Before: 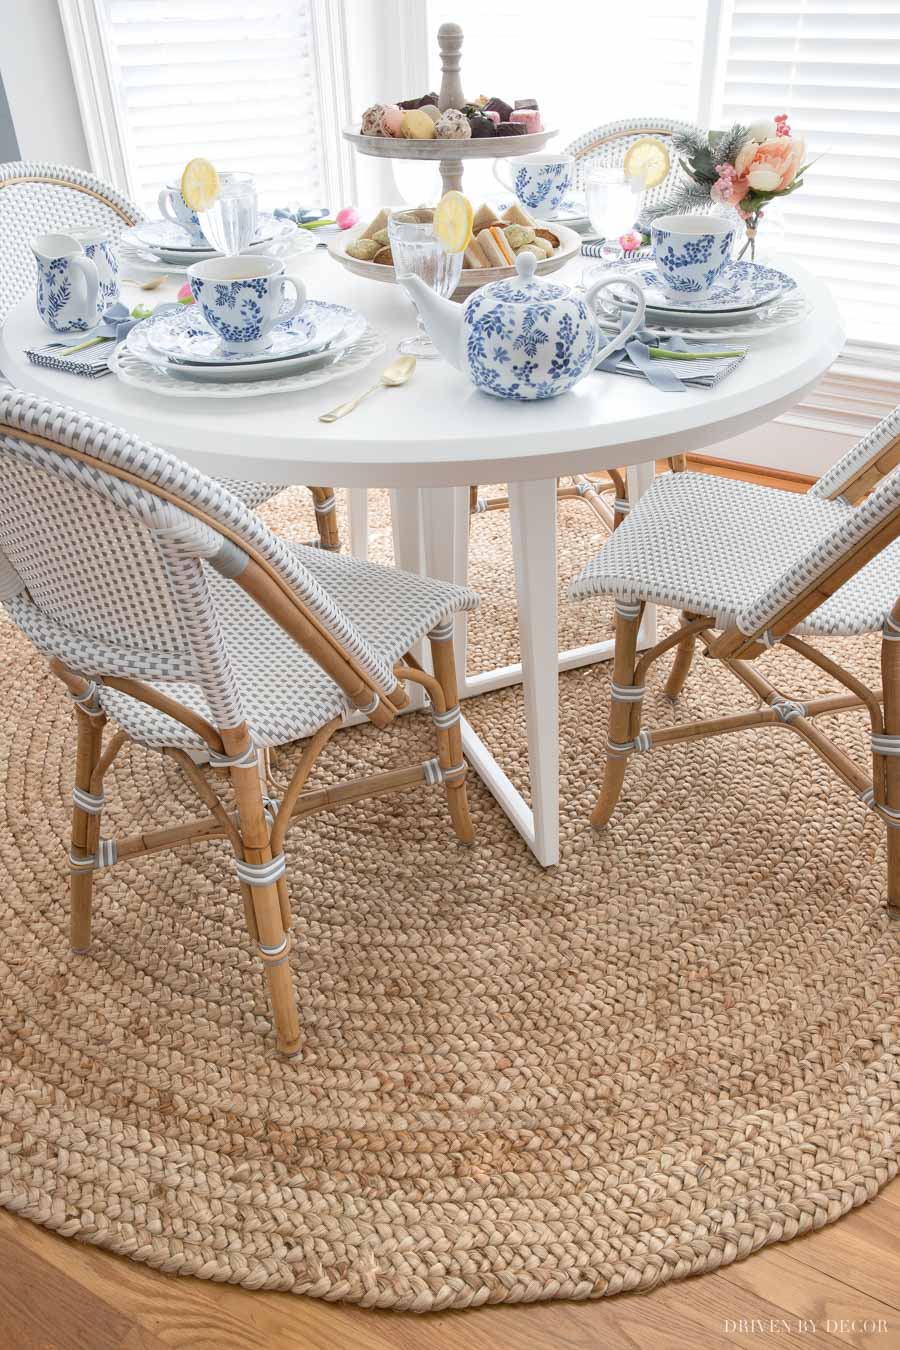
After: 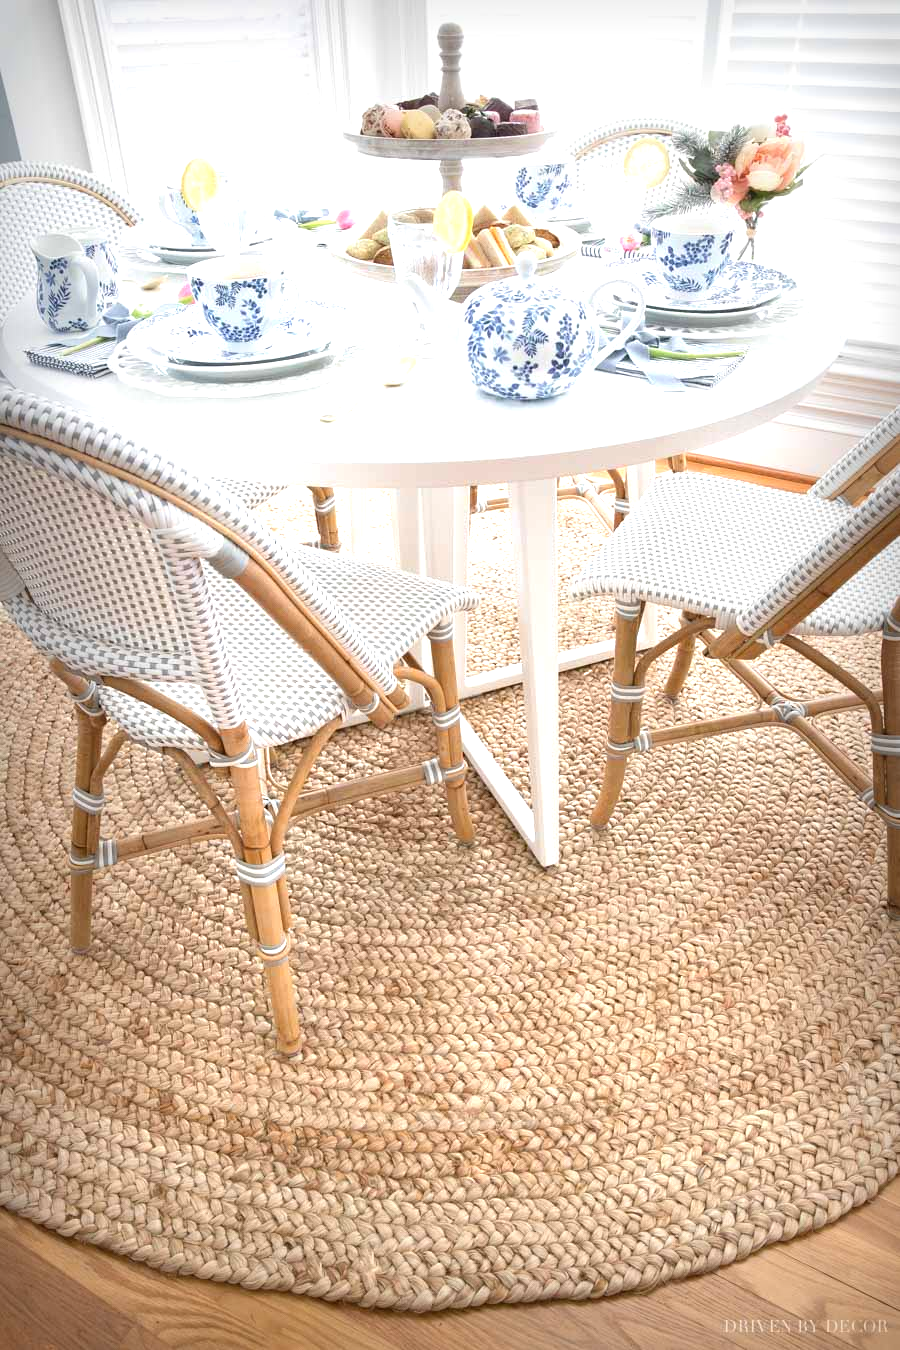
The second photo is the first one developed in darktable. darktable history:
exposure: black level correction 0, exposure 1 EV, compensate exposure bias true, compensate highlight preservation false
vignetting: fall-off start 53.2%, brightness -0.594, saturation 0, automatic ratio true, width/height ratio 1.313, shape 0.22, unbound false
